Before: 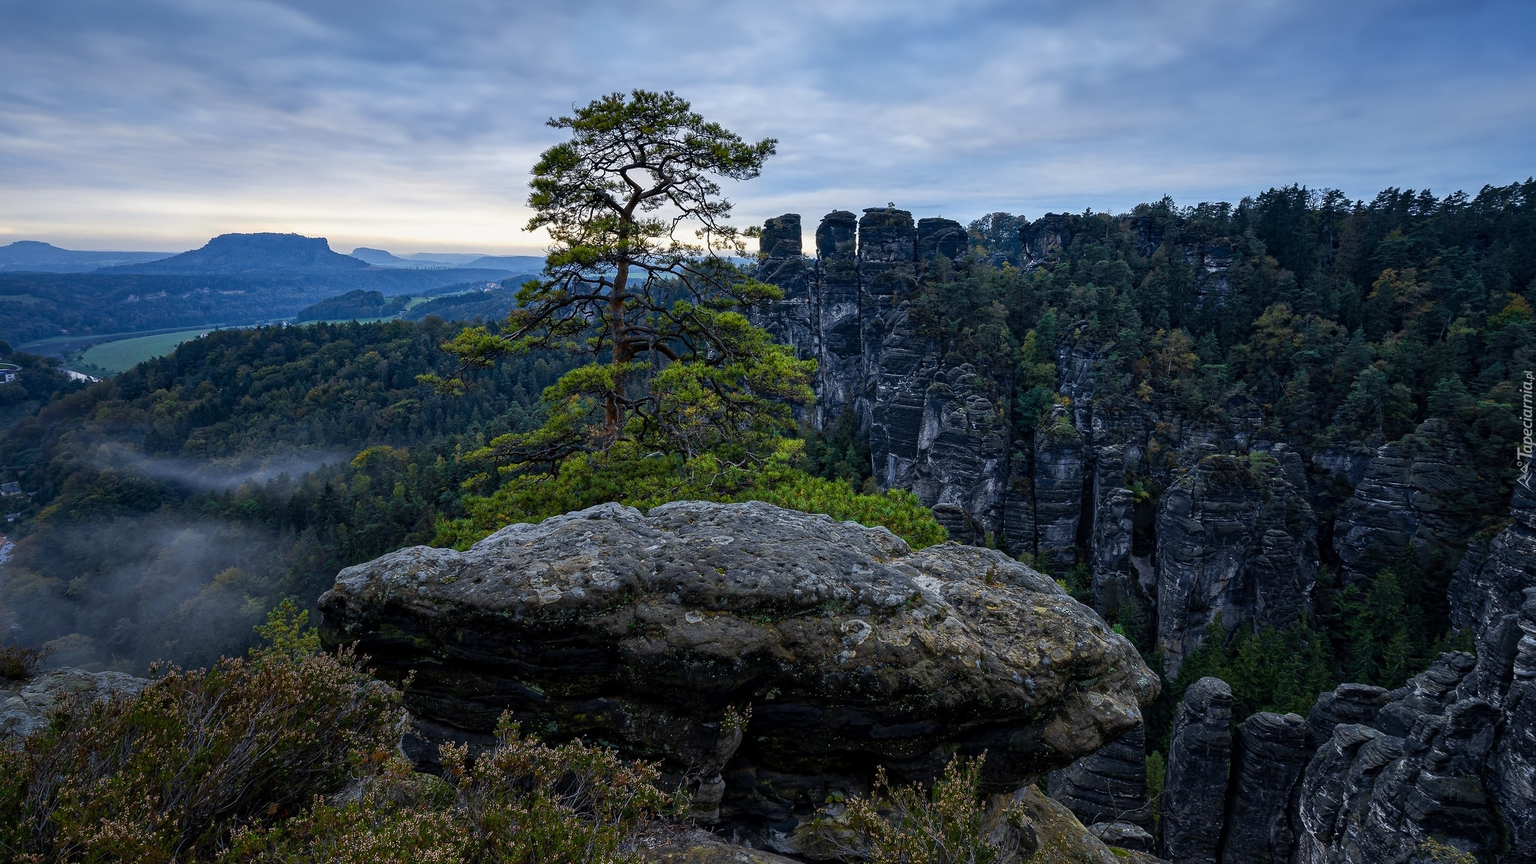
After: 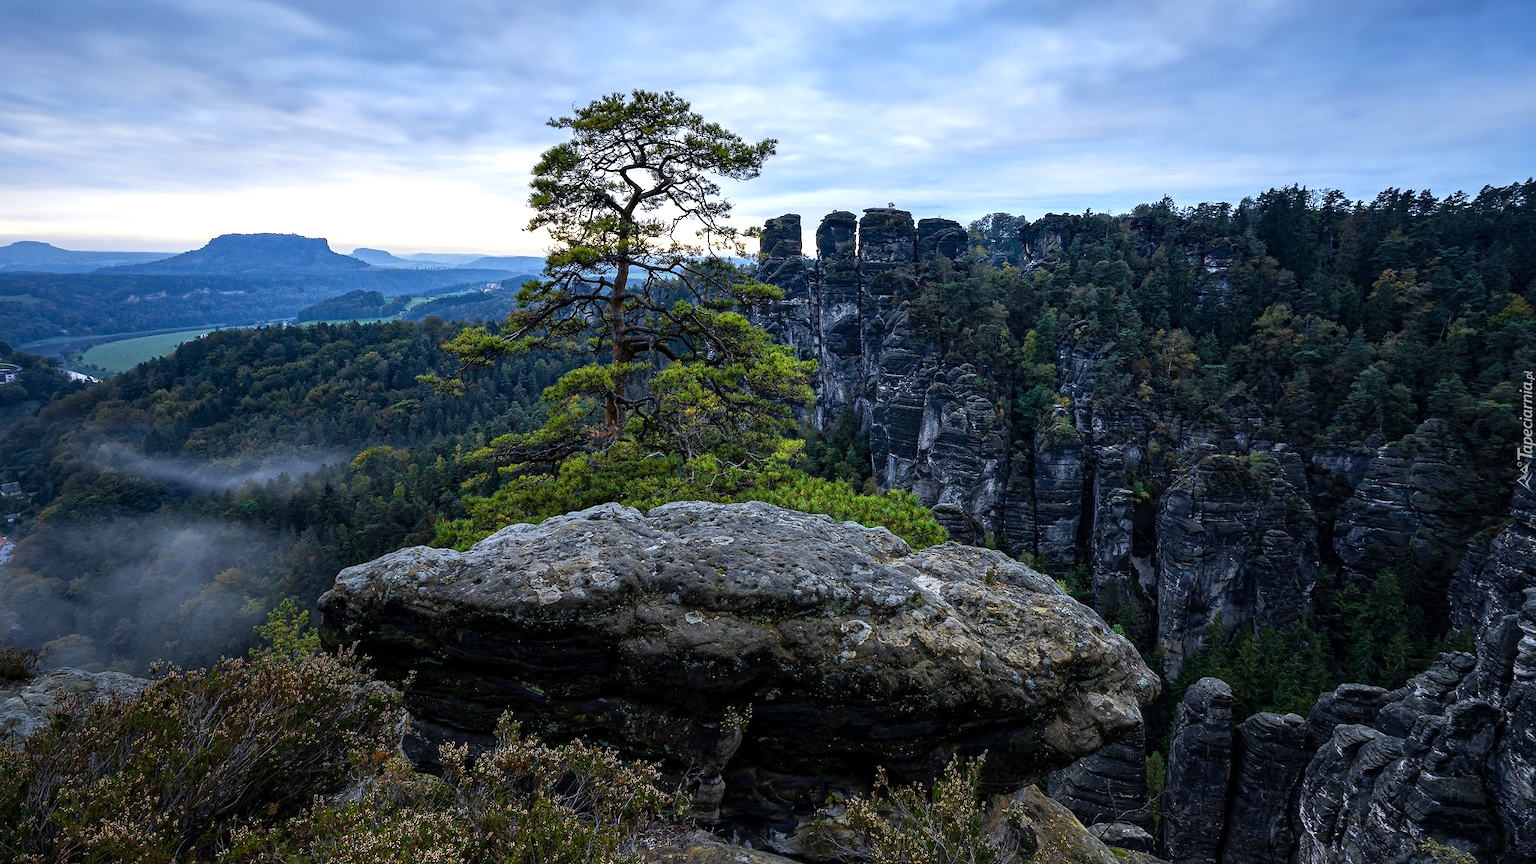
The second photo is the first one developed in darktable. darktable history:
exposure: exposure 0.2 EV, compensate highlight preservation false
tone equalizer: -8 EV -0.449 EV, -7 EV -0.404 EV, -6 EV -0.345 EV, -5 EV -0.23 EV, -3 EV 0.22 EV, -2 EV 0.331 EV, -1 EV 0.372 EV, +0 EV 0.435 EV
